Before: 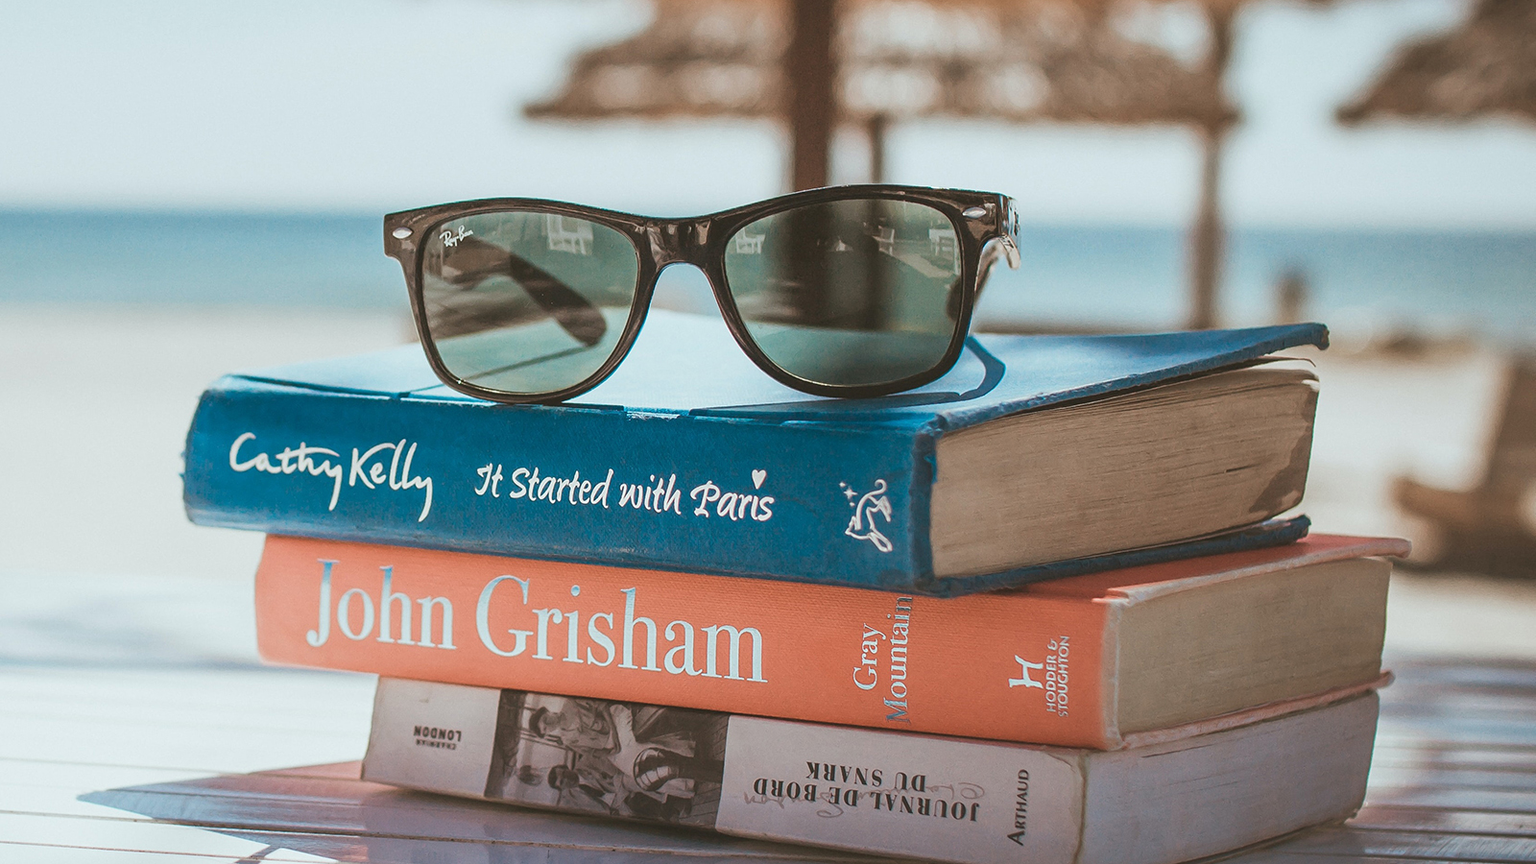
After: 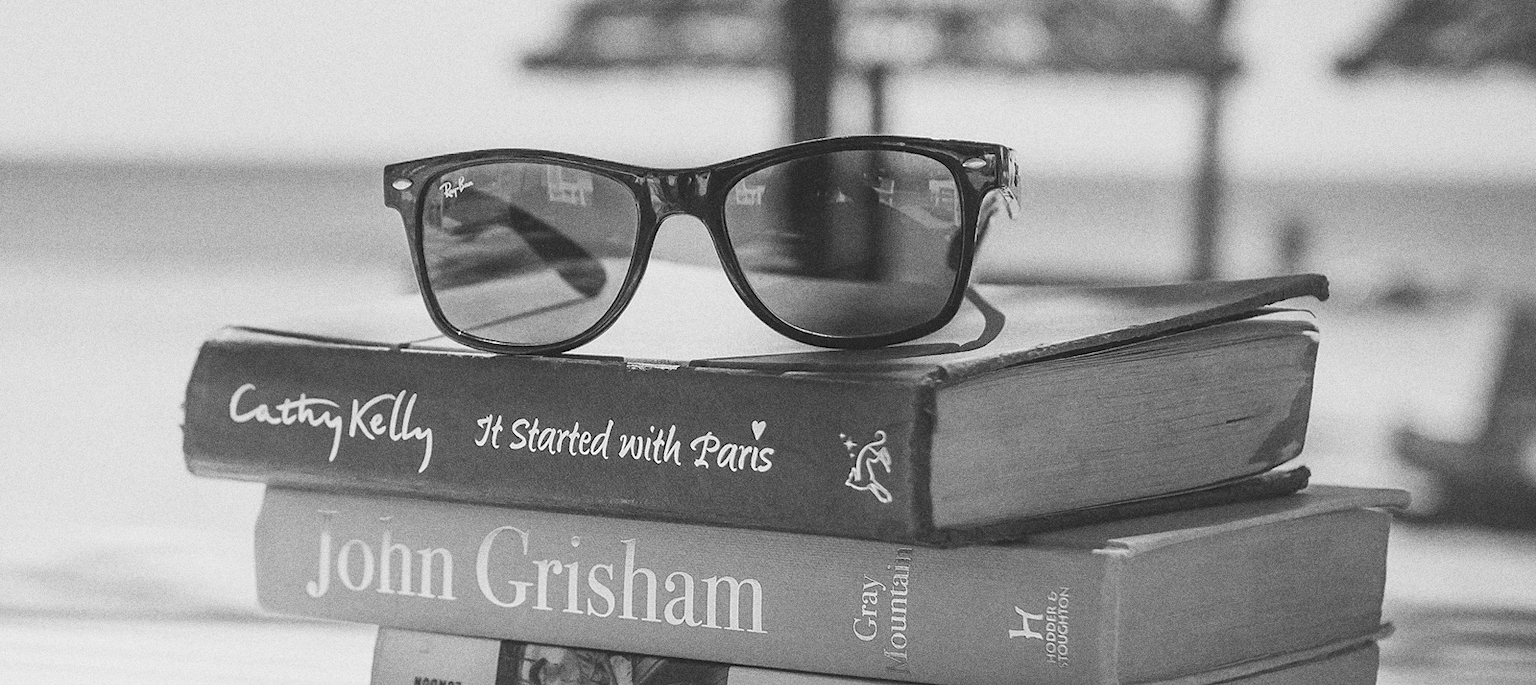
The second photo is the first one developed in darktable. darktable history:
color zones: curves: ch1 [(0, -0.014) (0.143, -0.013) (0.286, -0.013) (0.429, -0.016) (0.571, -0.019) (0.714, -0.015) (0.857, 0.002) (1, -0.014)]
crop and rotate: top 5.667%, bottom 14.937%
grain: coarseness 0.09 ISO, strength 40%
